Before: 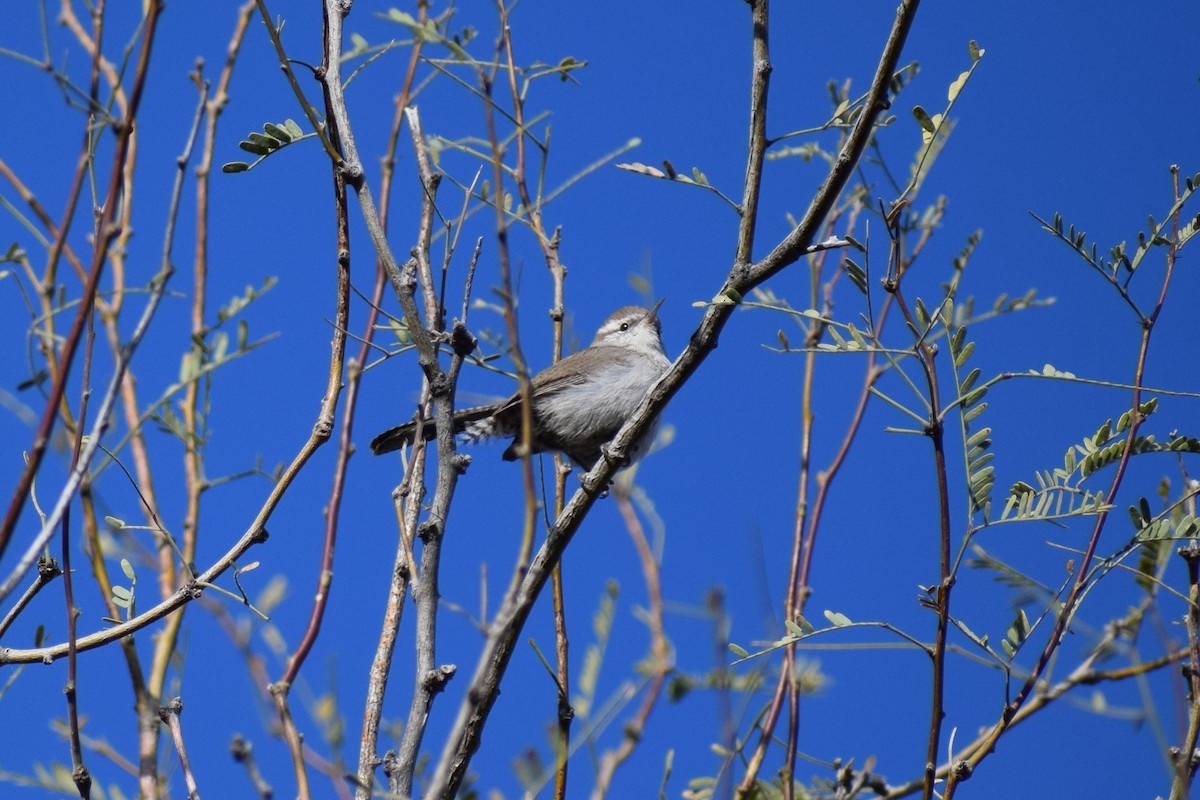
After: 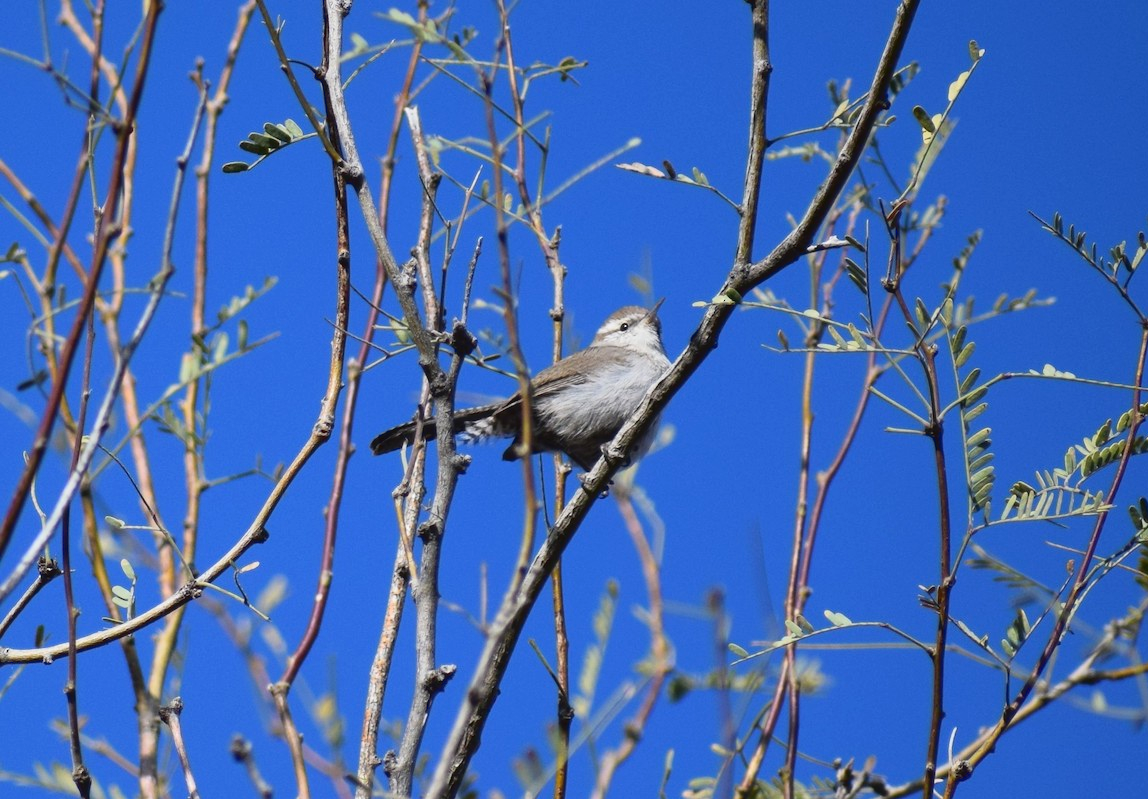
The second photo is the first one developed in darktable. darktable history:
crop: right 4.291%, bottom 0.043%
tone curve: curves: ch0 [(0, 0.028) (0.138, 0.156) (0.468, 0.516) (0.754, 0.823) (1, 1)], color space Lab, linked channels, preserve colors none
